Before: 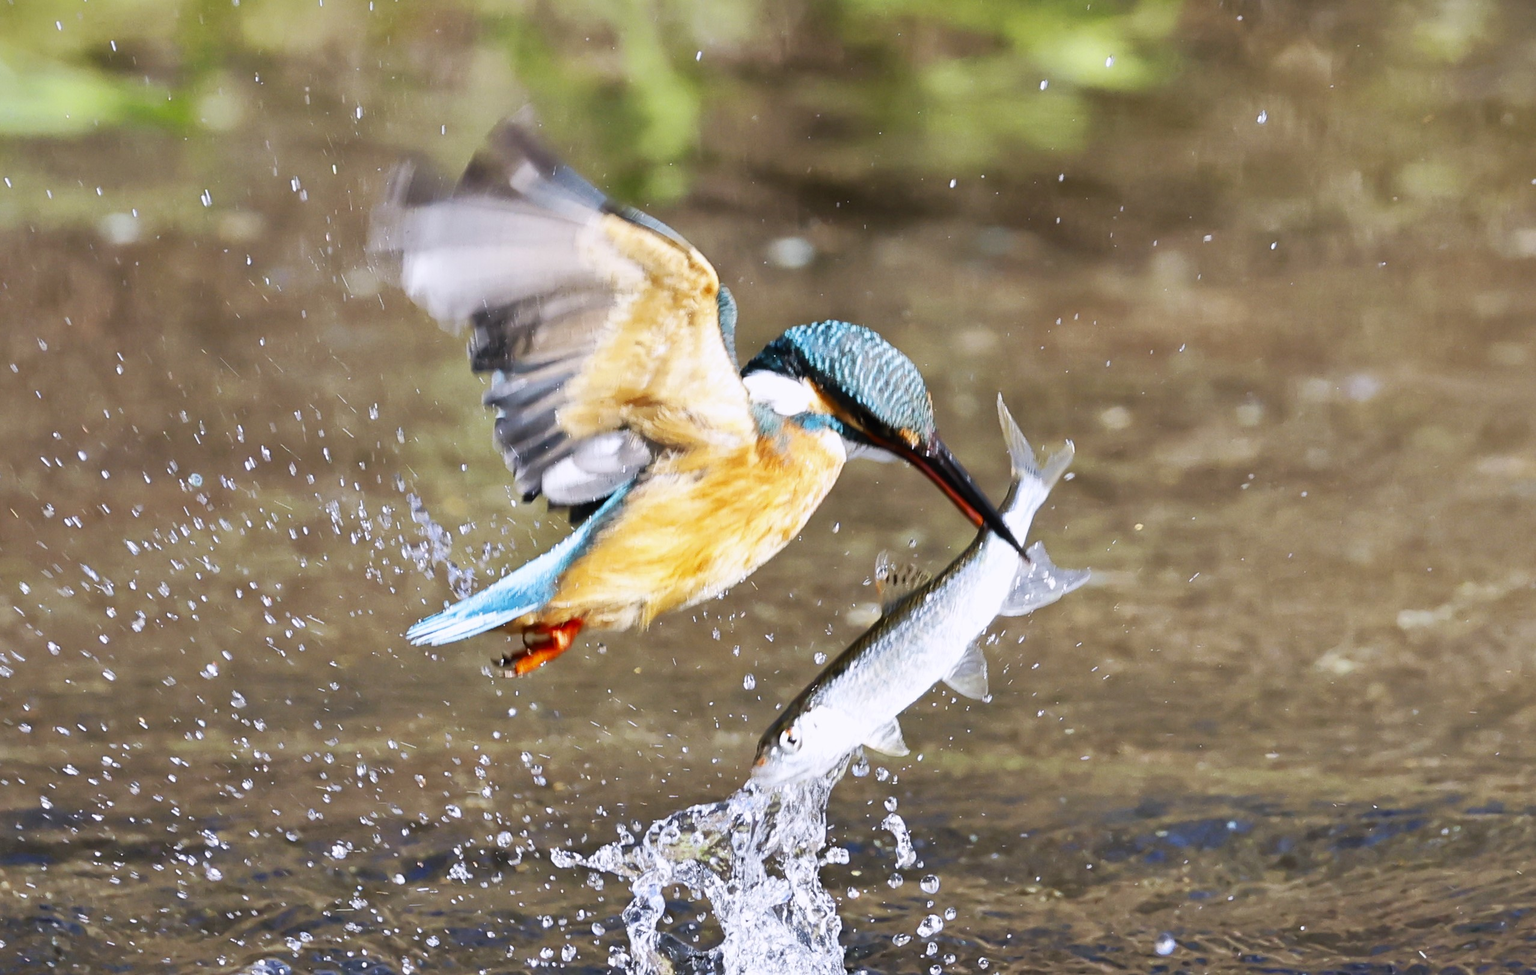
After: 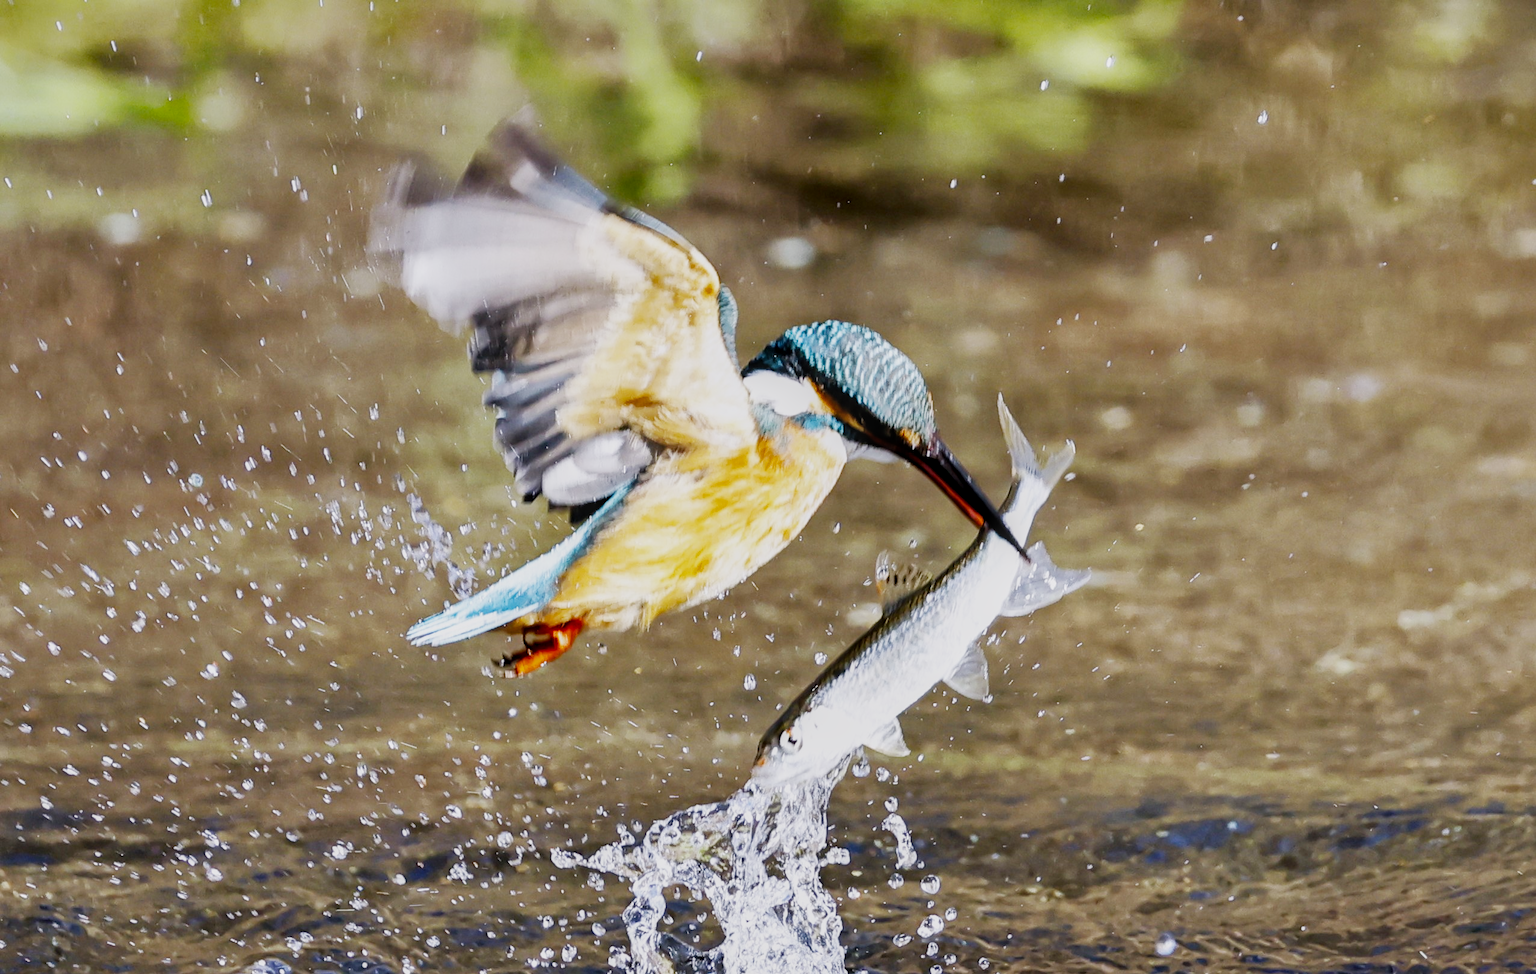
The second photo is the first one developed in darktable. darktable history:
color balance rgb: highlights gain › luminance 14.817%, global offset › luminance 0.244%, global offset › hue 171.06°, perceptual saturation grading › global saturation 19.879%, global vibrance 9.422%
exposure: exposure -0.044 EV, compensate highlight preservation false
filmic rgb: black relative exposure -7.65 EV, white relative exposure 4.56 EV, hardness 3.61, preserve chrominance no, color science v4 (2020), iterations of high-quality reconstruction 0
local contrast: detail 130%
crop: left 0.029%
